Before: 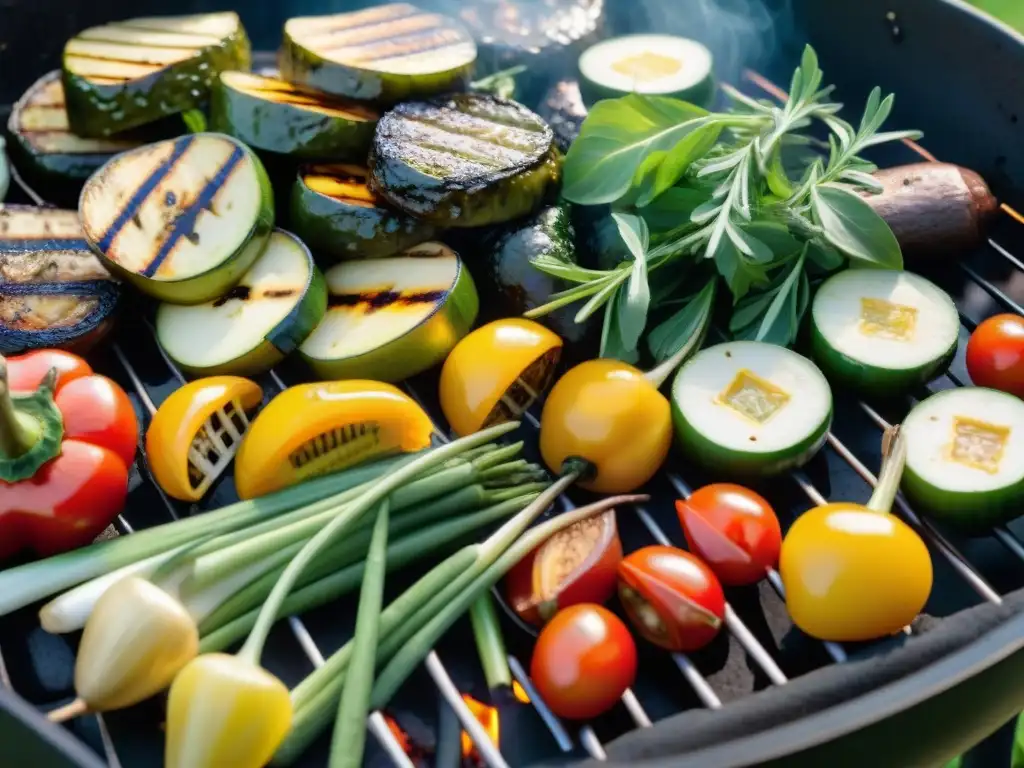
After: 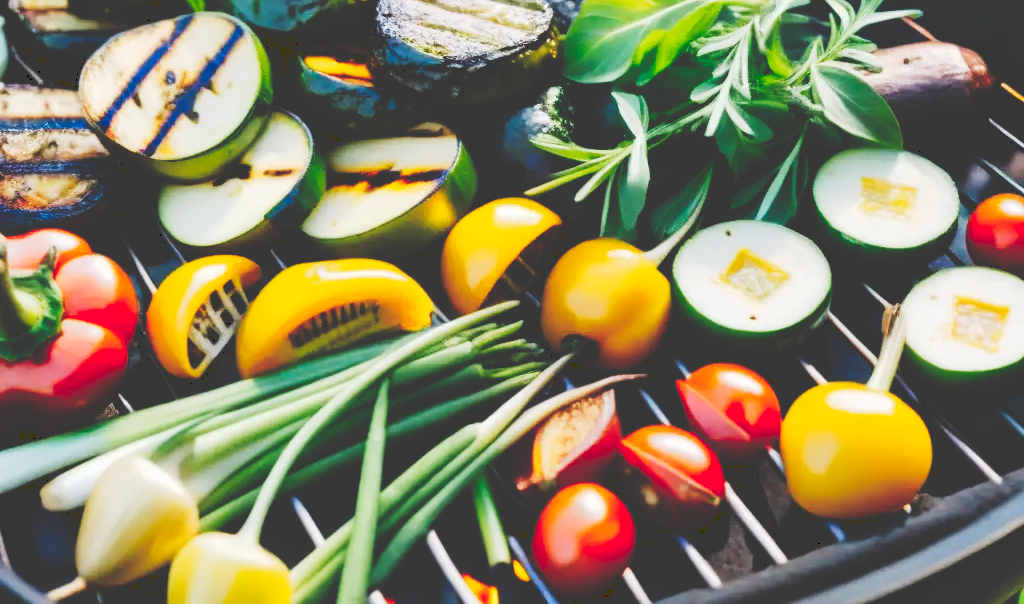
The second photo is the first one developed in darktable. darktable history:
tone curve: curves: ch0 [(0, 0) (0.003, 0.231) (0.011, 0.231) (0.025, 0.231) (0.044, 0.231) (0.069, 0.231) (0.1, 0.234) (0.136, 0.239) (0.177, 0.243) (0.224, 0.247) (0.277, 0.265) (0.335, 0.311) (0.399, 0.389) (0.468, 0.507) (0.543, 0.634) (0.623, 0.74) (0.709, 0.83) (0.801, 0.889) (0.898, 0.93) (1, 1)], preserve colors none
rotate and perspective: automatic cropping original format, crop left 0, crop top 0
crop and rotate: top 15.774%, bottom 5.506%
